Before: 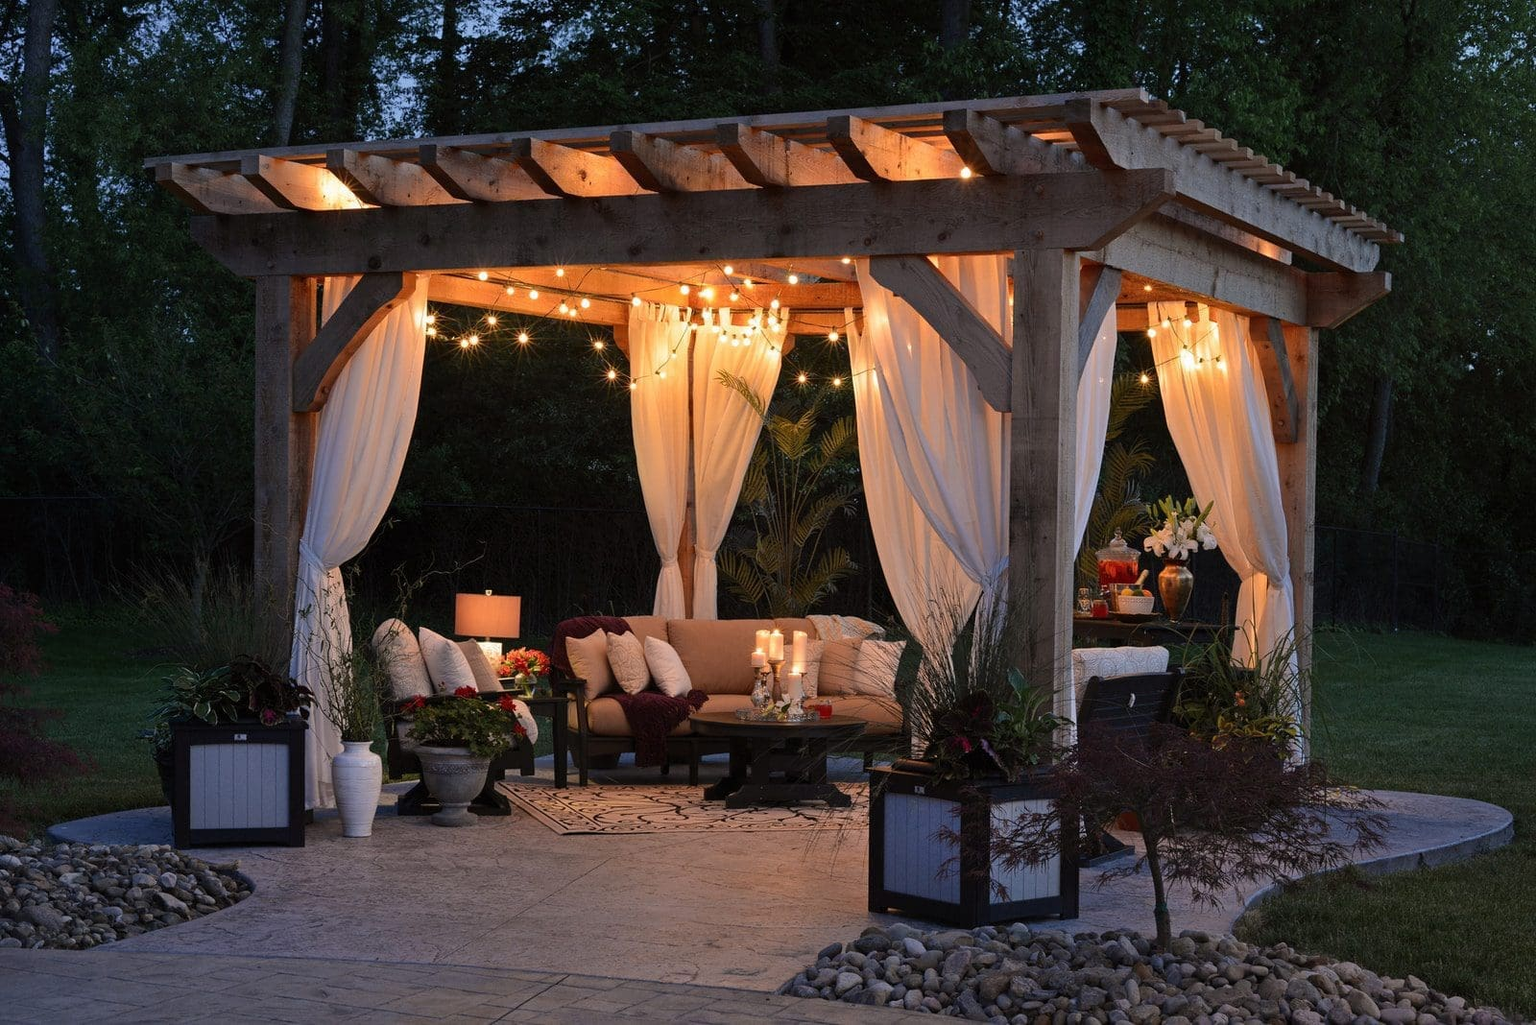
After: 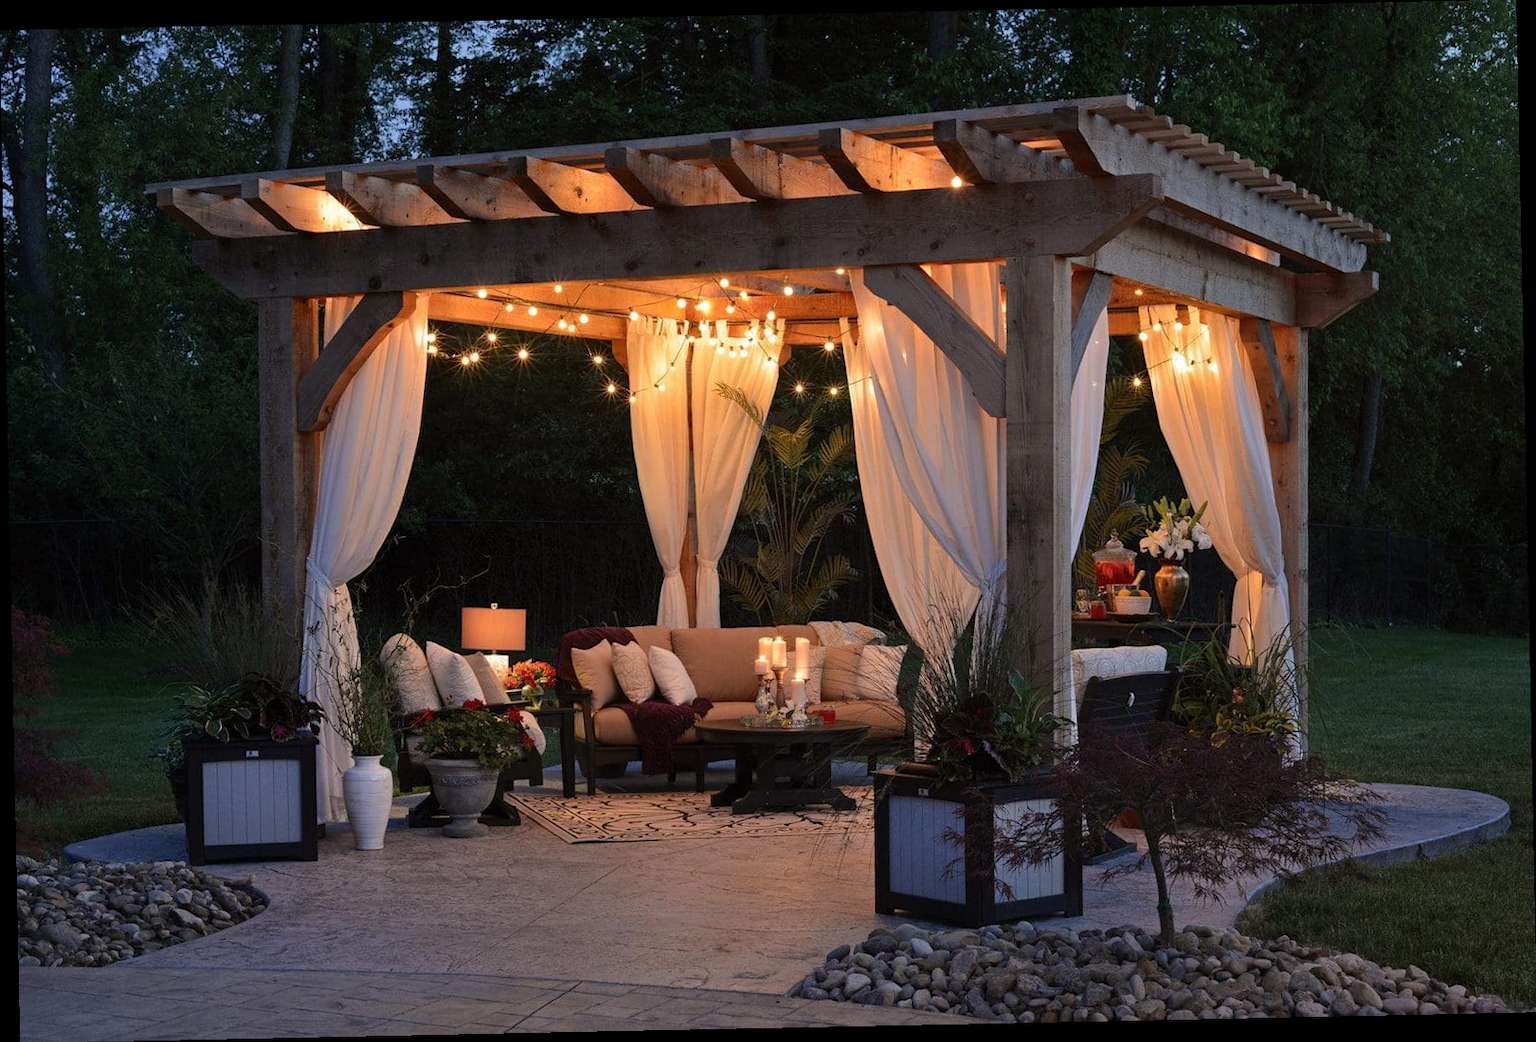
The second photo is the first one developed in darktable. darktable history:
color balance rgb: on, module defaults
rotate and perspective: rotation -1.17°, automatic cropping off
white balance: emerald 1
